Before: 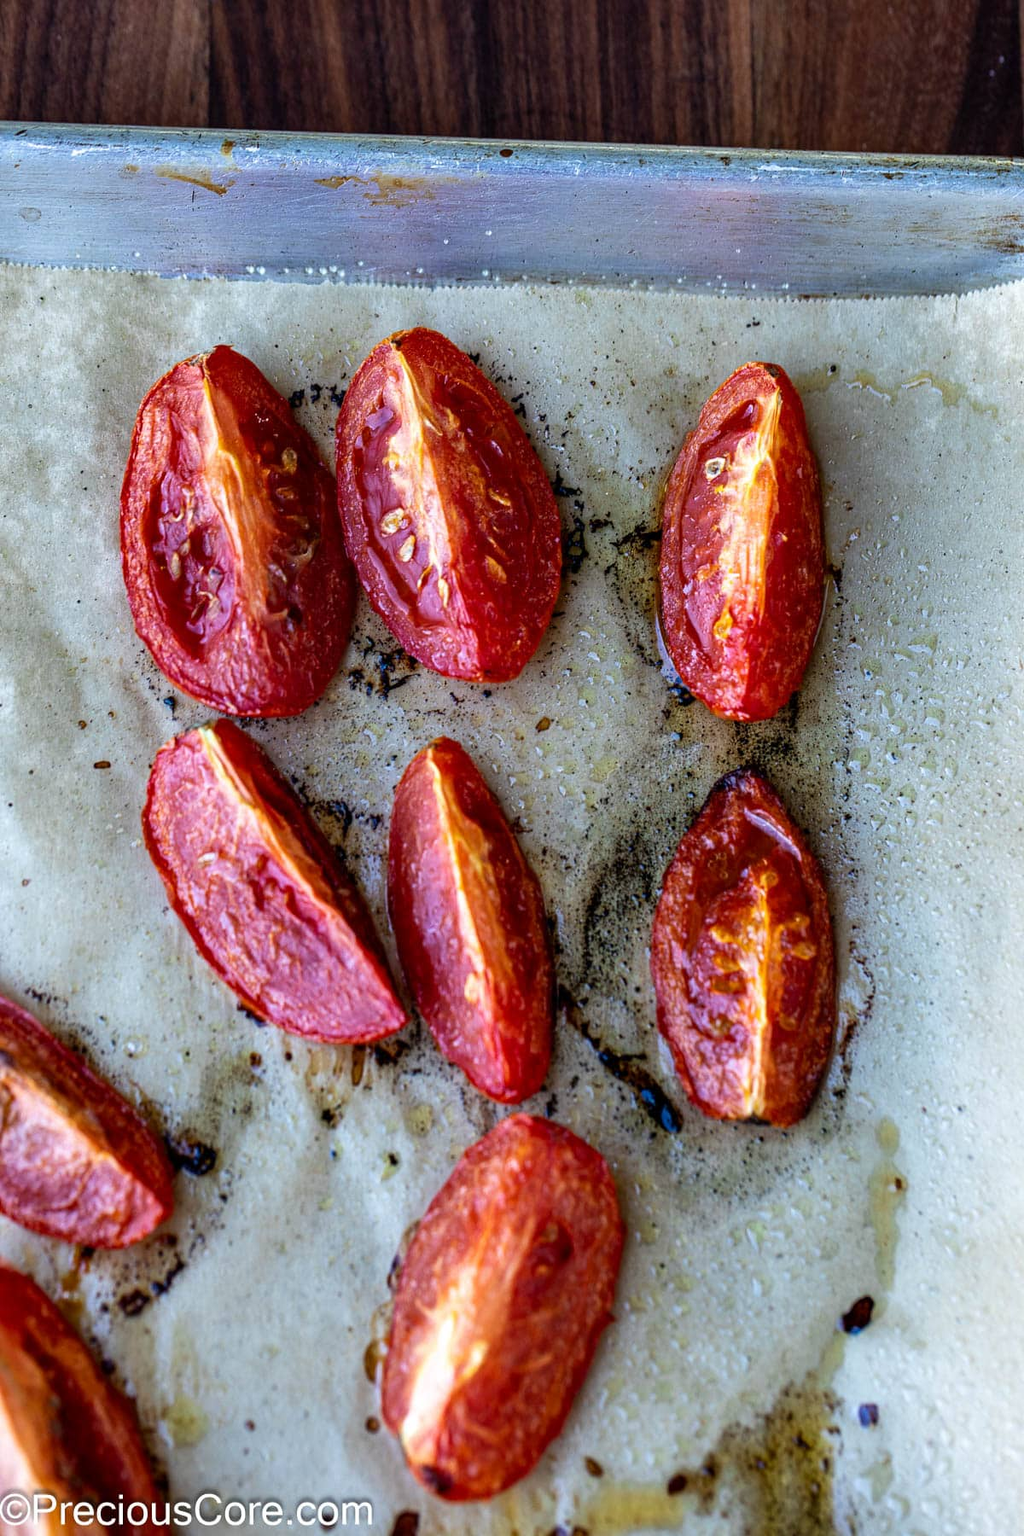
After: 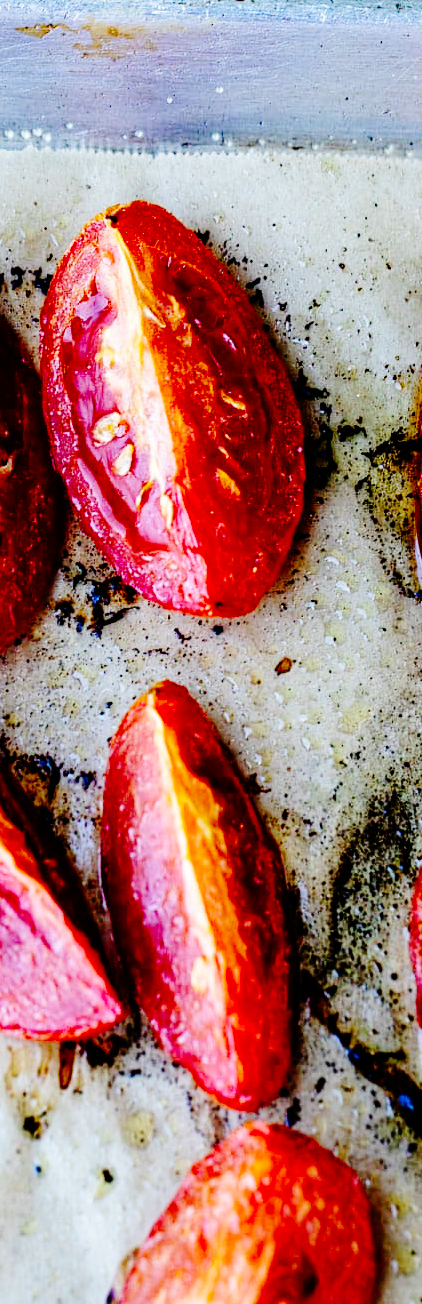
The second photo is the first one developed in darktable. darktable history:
base curve: curves: ch0 [(0, 0) (0.036, 0.01) (0.123, 0.254) (0.258, 0.504) (0.507, 0.748) (1, 1)], preserve colors none
crop and rotate: left 29.476%, top 10.214%, right 35.32%, bottom 17.333%
